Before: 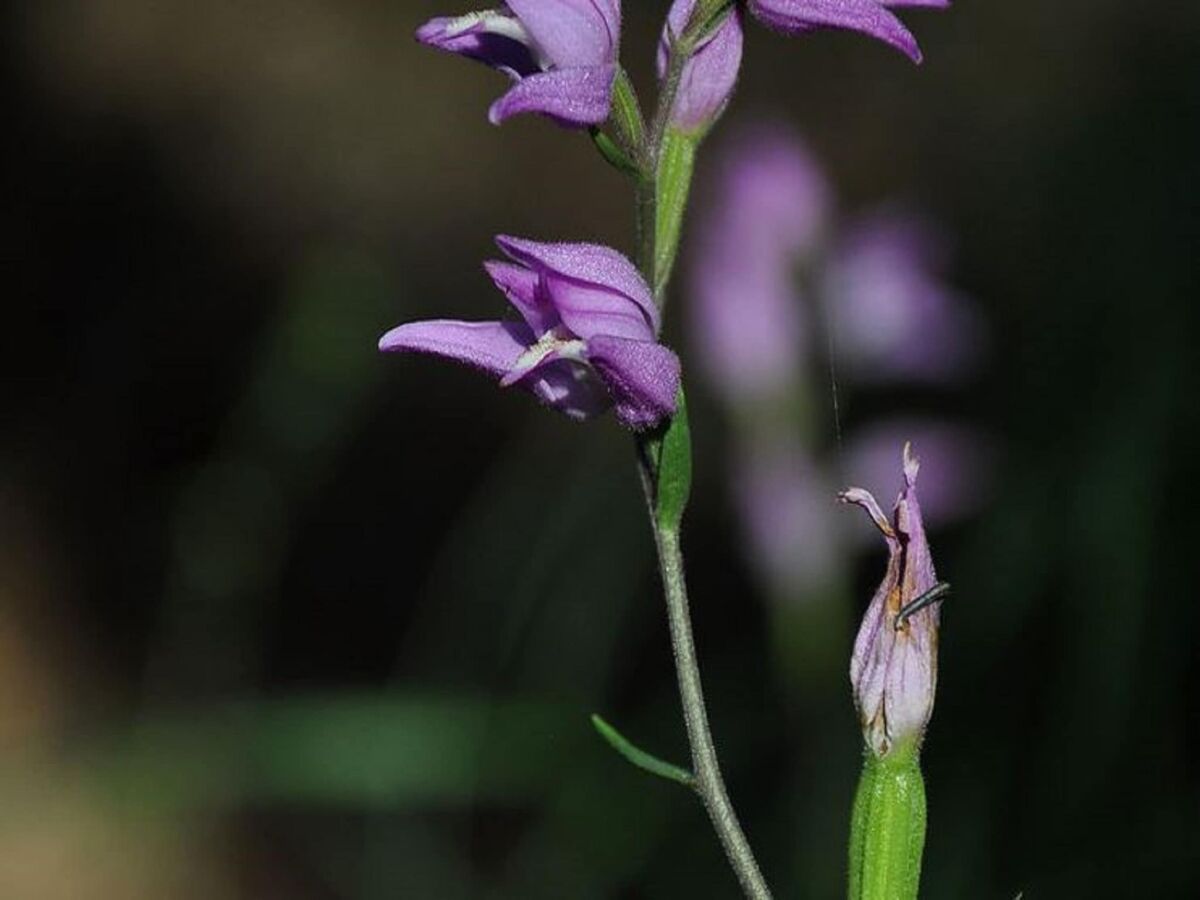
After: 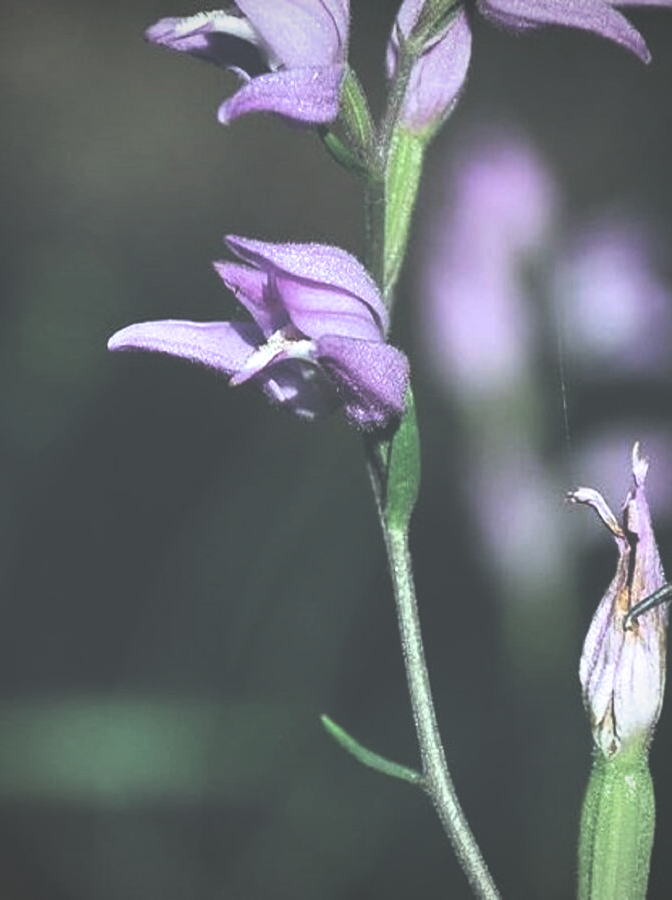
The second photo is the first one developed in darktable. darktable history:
color calibration: illuminant Planckian (black body), adaptation linear Bradford (ICC v4), x 0.361, y 0.366, temperature 4490.79 K
exposure: black level correction -0.072, exposure 0.503 EV, compensate highlight preservation false
crop and rotate: left 22.589%, right 21.362%
filmic rgb: black relative exposure -3.61 EV, white relative exposure 2.13 EV, threshold 5.98 EV, hardness 3.63, enable highlight reconstruction true
vignetting: center (0, 0.009)
